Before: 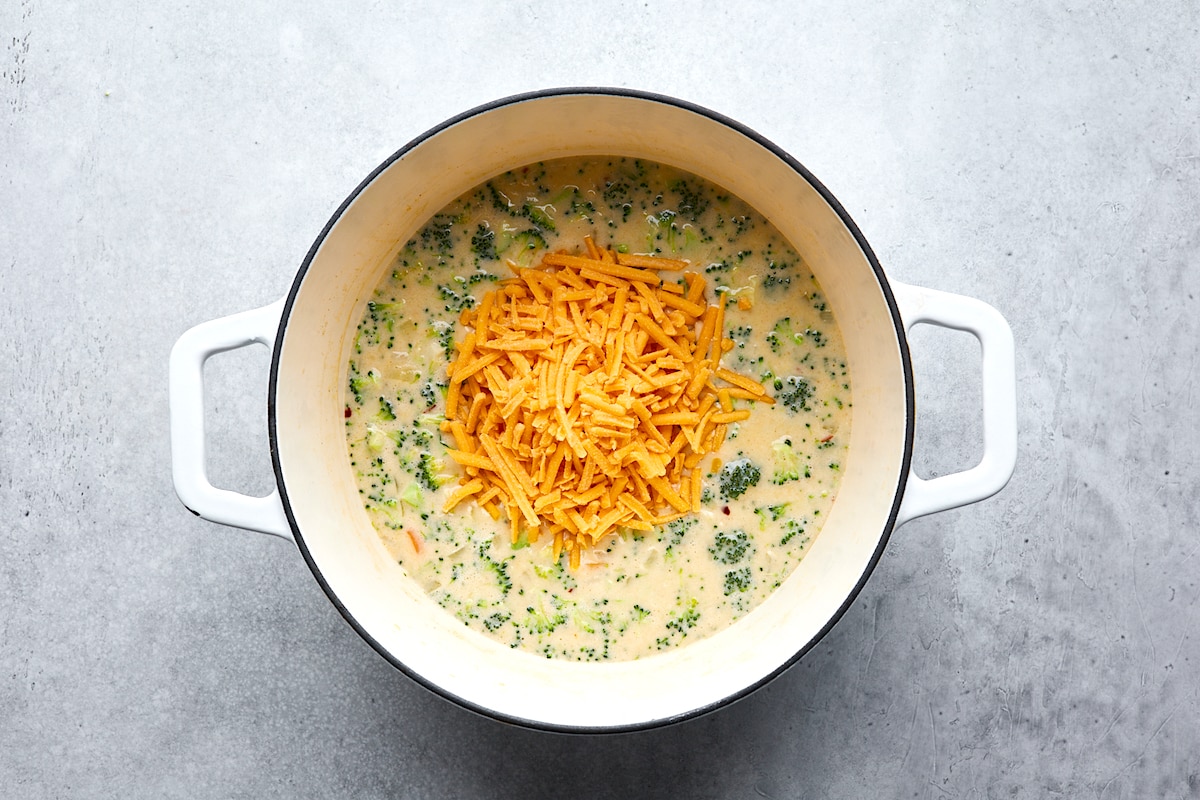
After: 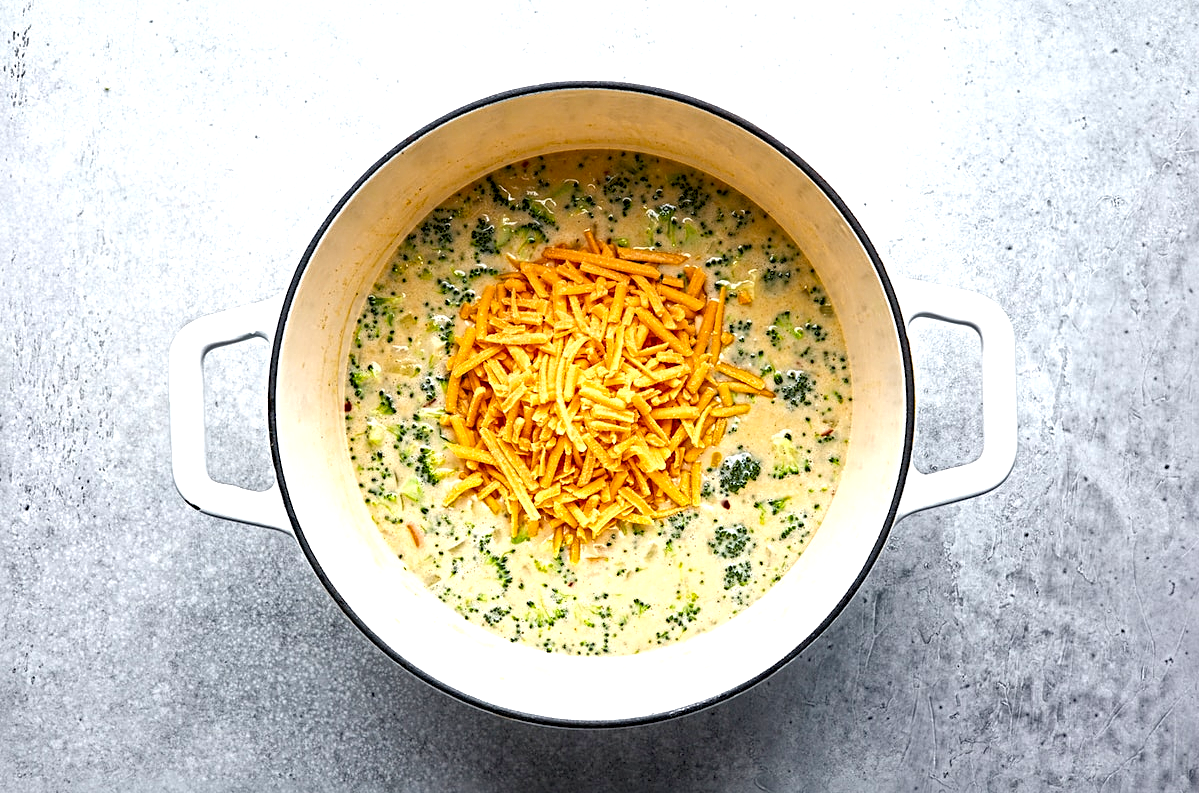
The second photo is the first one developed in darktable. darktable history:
tone equalizer: on, module defaults
crop: top 0.787%, right 0.022%
exposure: black level correction 0.004, exposure 0.414 EV, compensate highlight preservation false
shadows and highlights: shadows 29.38, highlights -29.04, low approximation 0.01, soften with gaussian
local contrast: on, module defaults
haze removal: strength 0.285, distance 0.245, compatibility mode true, adaptive false
sharpen: radius 4.832
